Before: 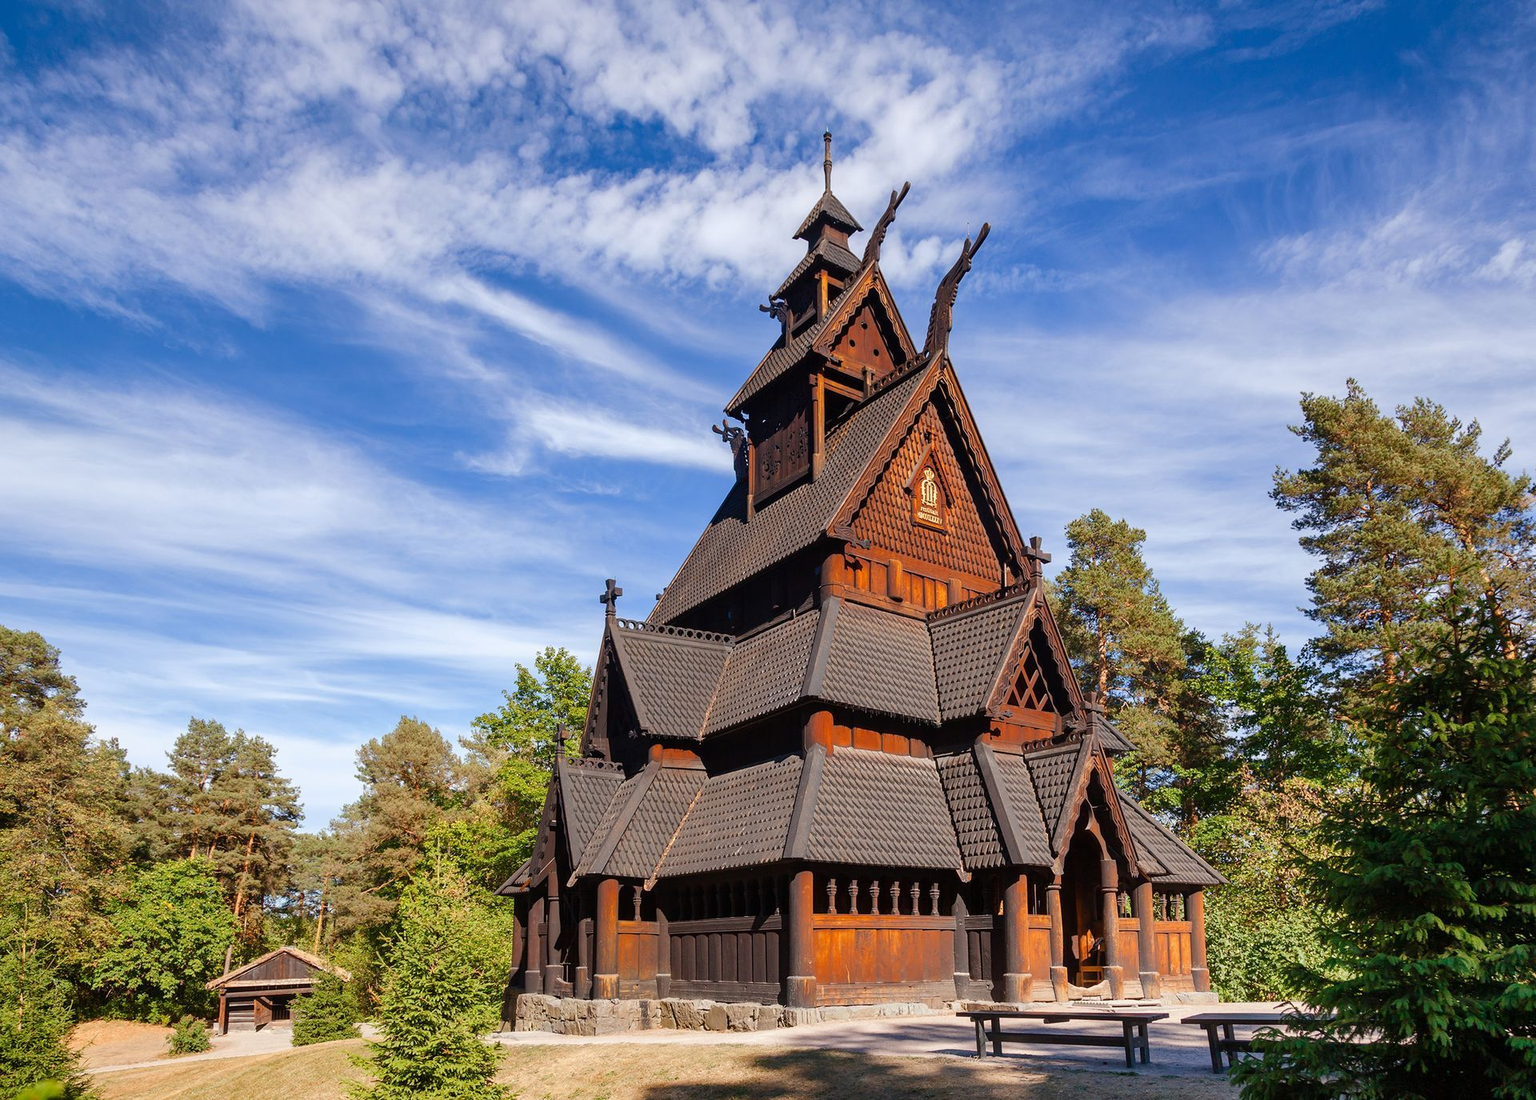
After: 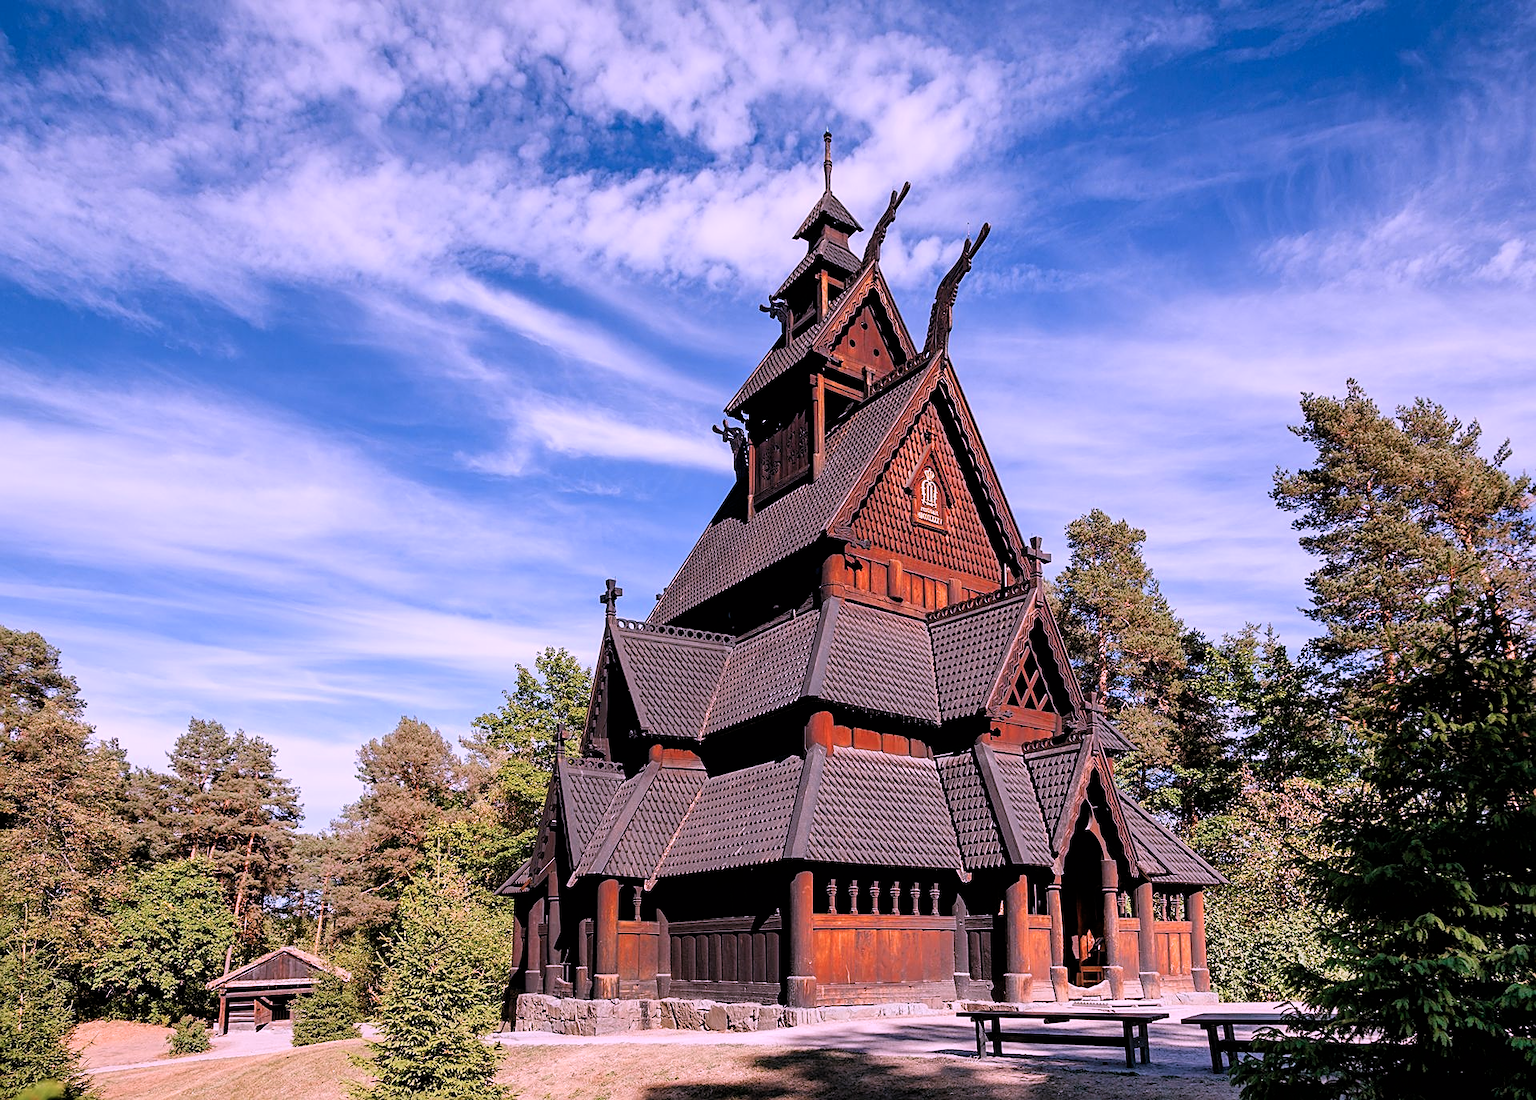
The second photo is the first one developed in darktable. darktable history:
filmic rgb: black relative exposure -4.91 EV, white relative exposure 2.84 EV, hardness 3.7
color correction: highlights a* 15.46, highlights b* -20.56
sharpen: on, module defaults
